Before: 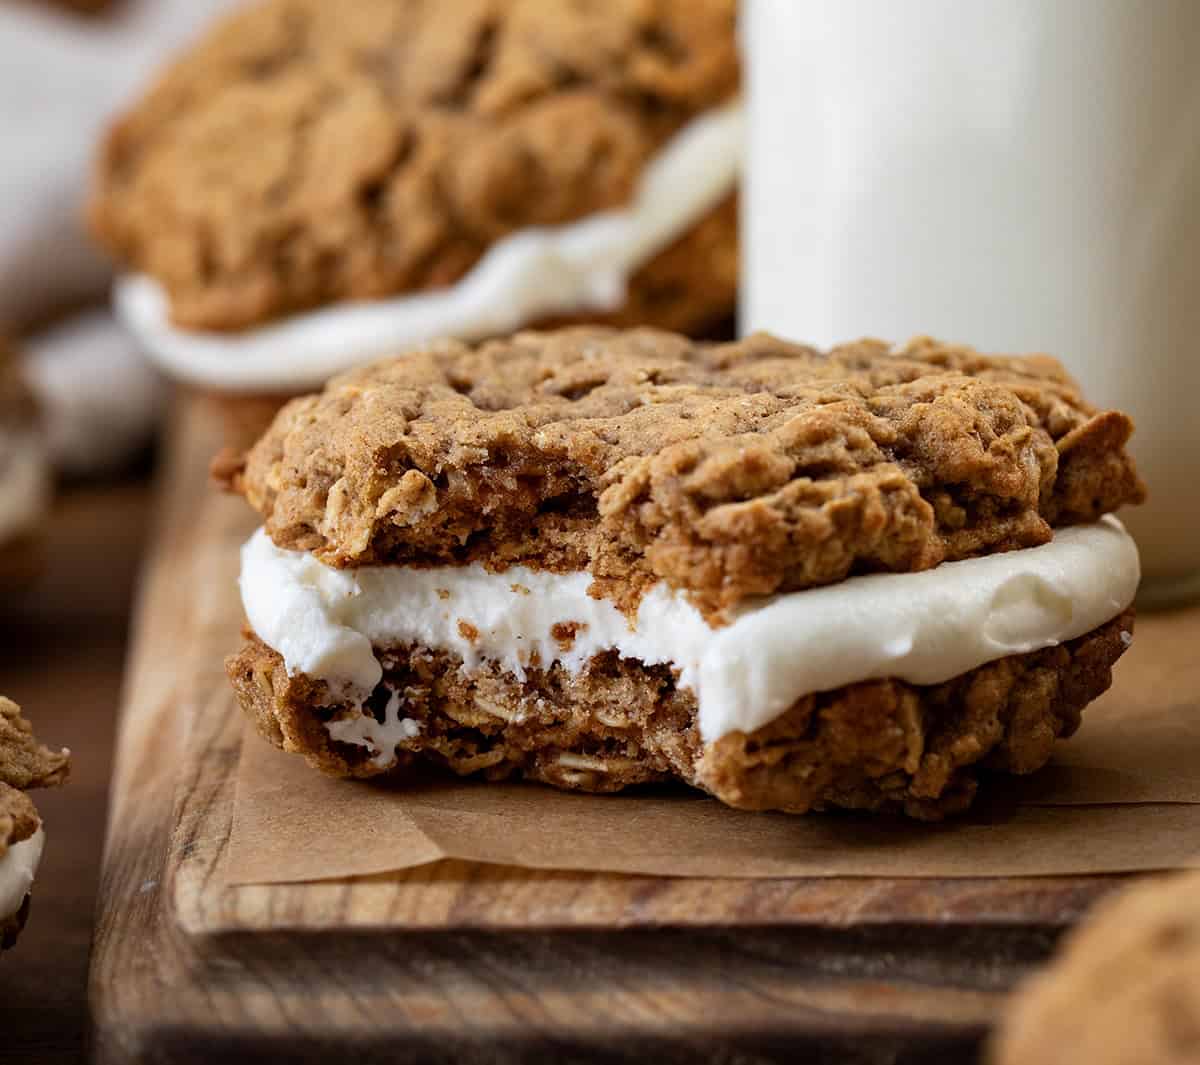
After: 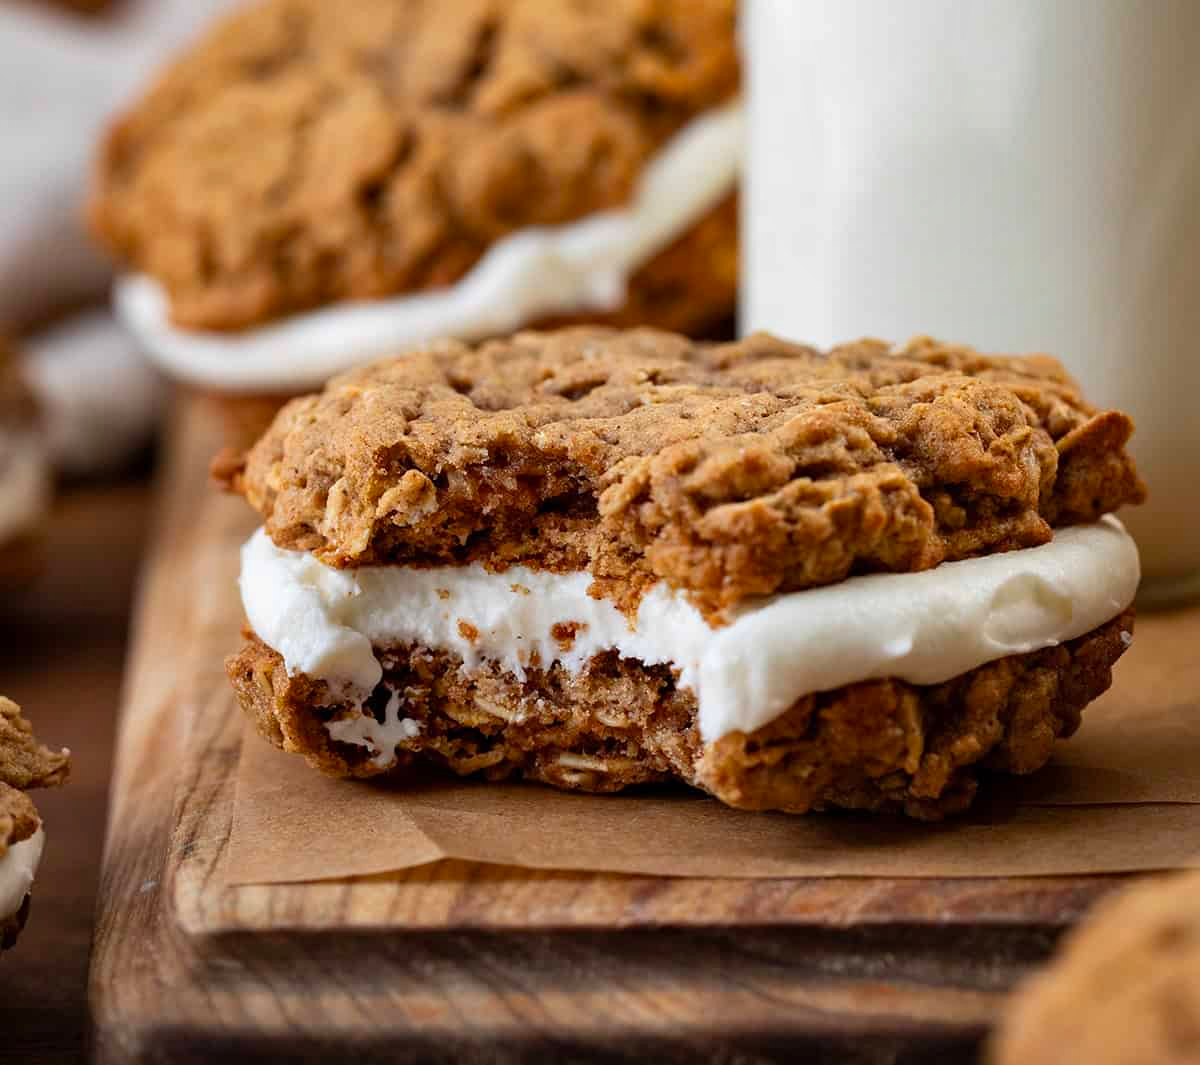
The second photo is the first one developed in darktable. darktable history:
shadows and highlights: shadows 29.73, highlights -30.44, low approximation 0.01, soften with gaussian
